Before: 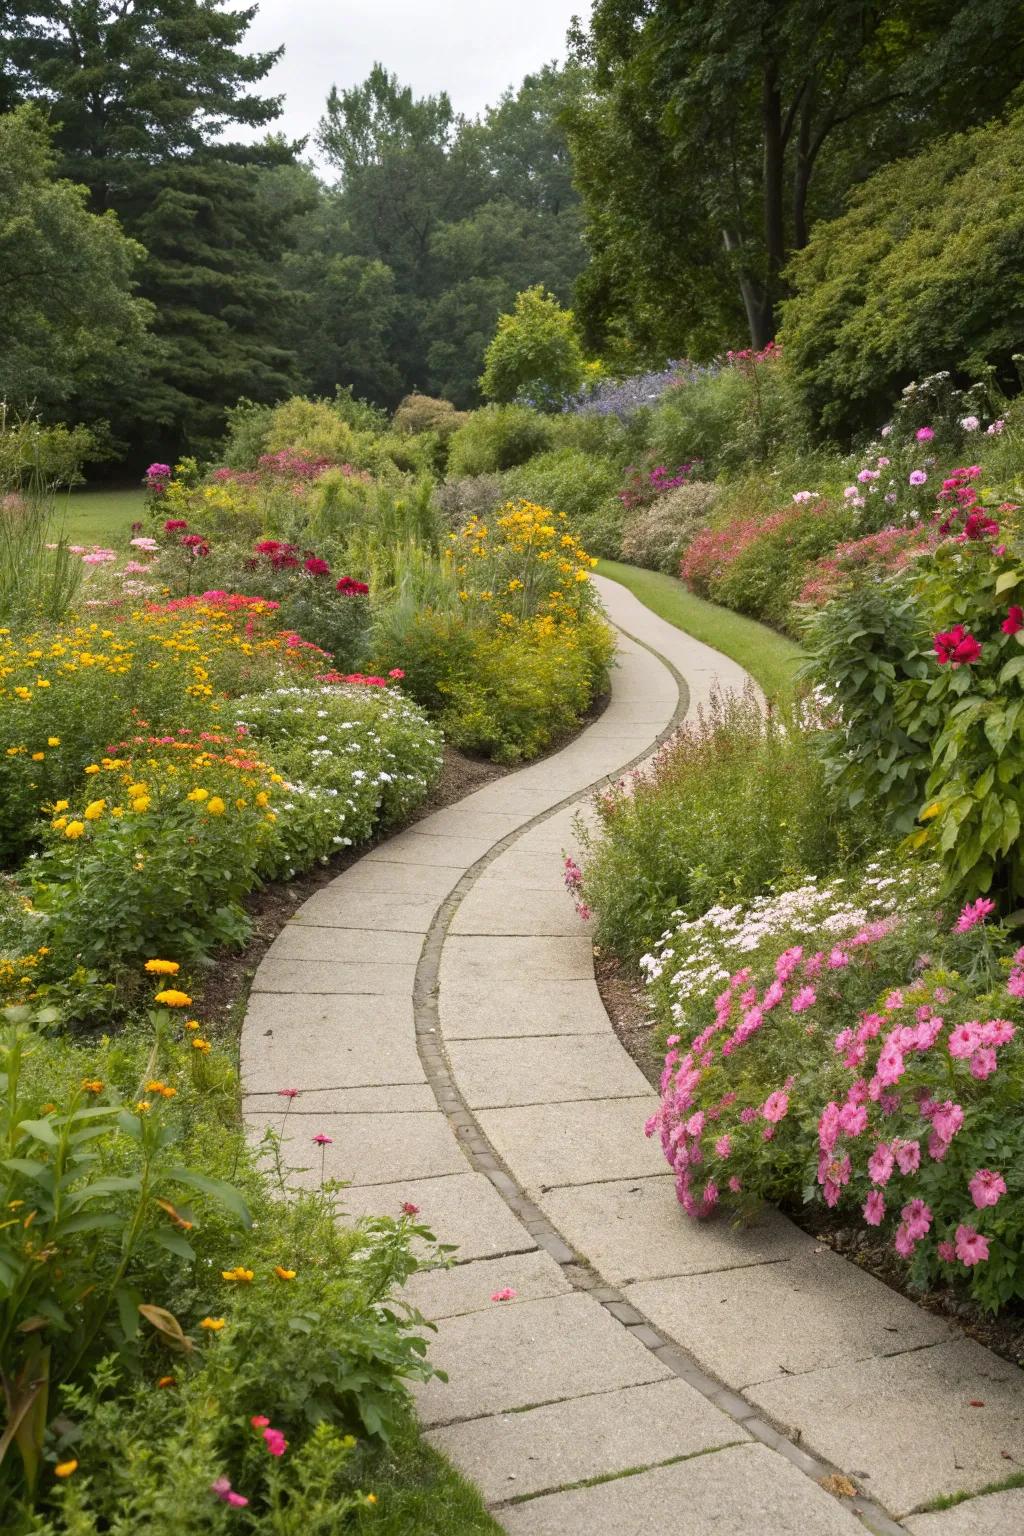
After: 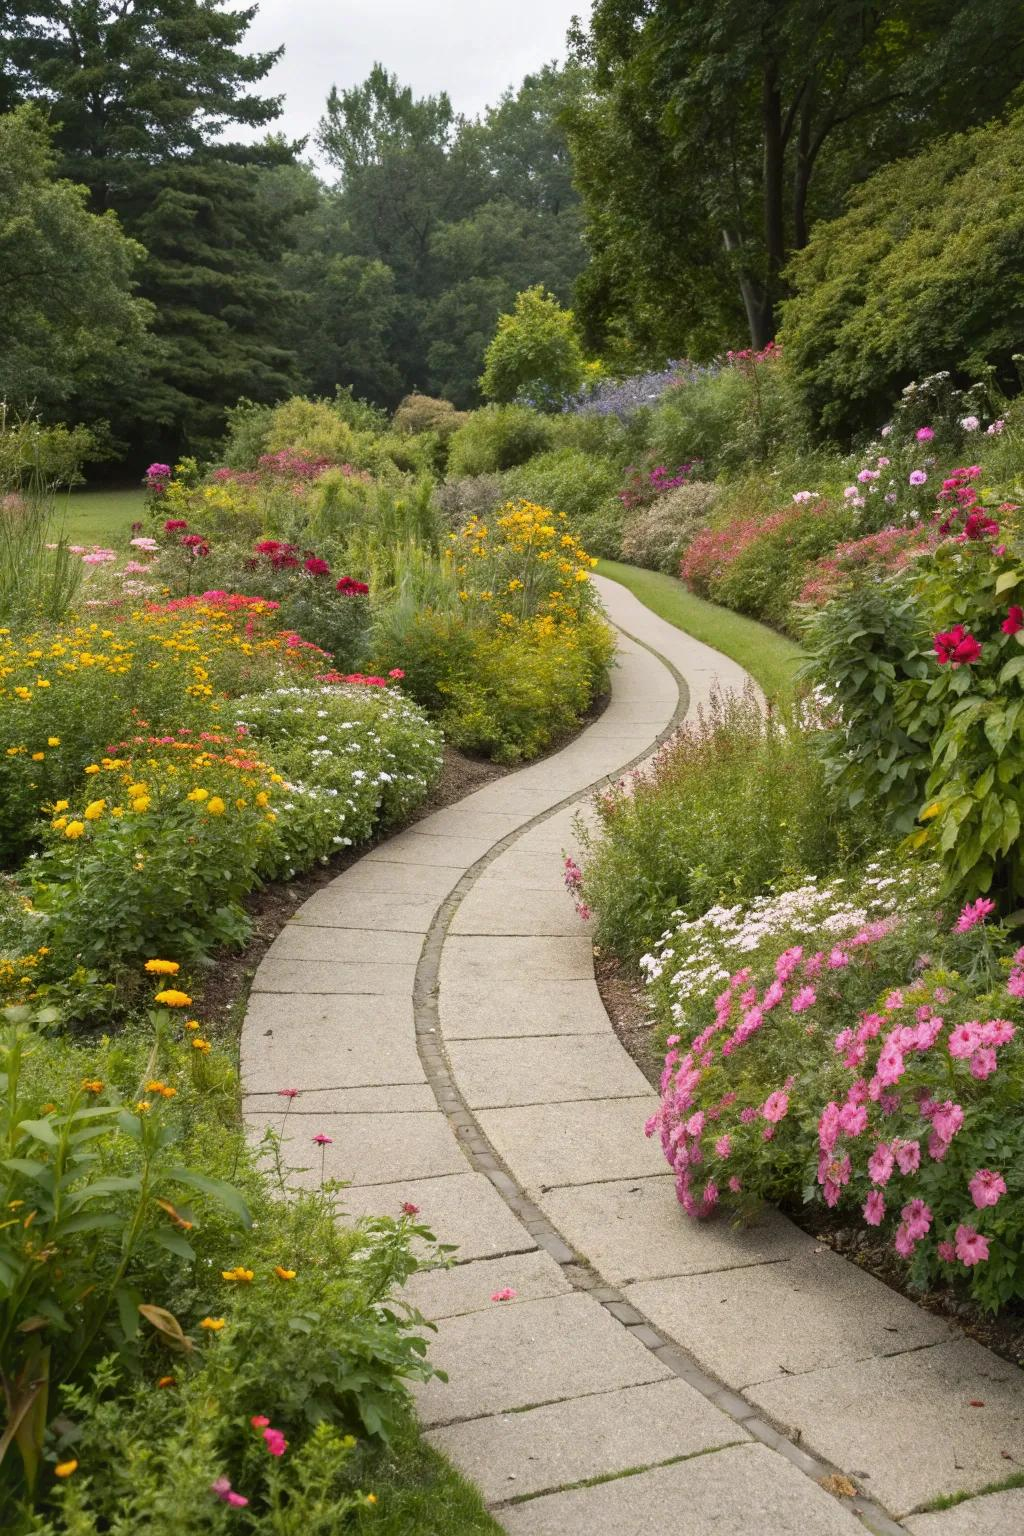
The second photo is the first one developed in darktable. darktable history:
exposure: exposure -0.063 EV, compensate exposure bias true, compensate highlight preservation false
shadows and highlights: shadows 62.61, white point adjustment 0.425, highlights -33.83, compress 83.5%
